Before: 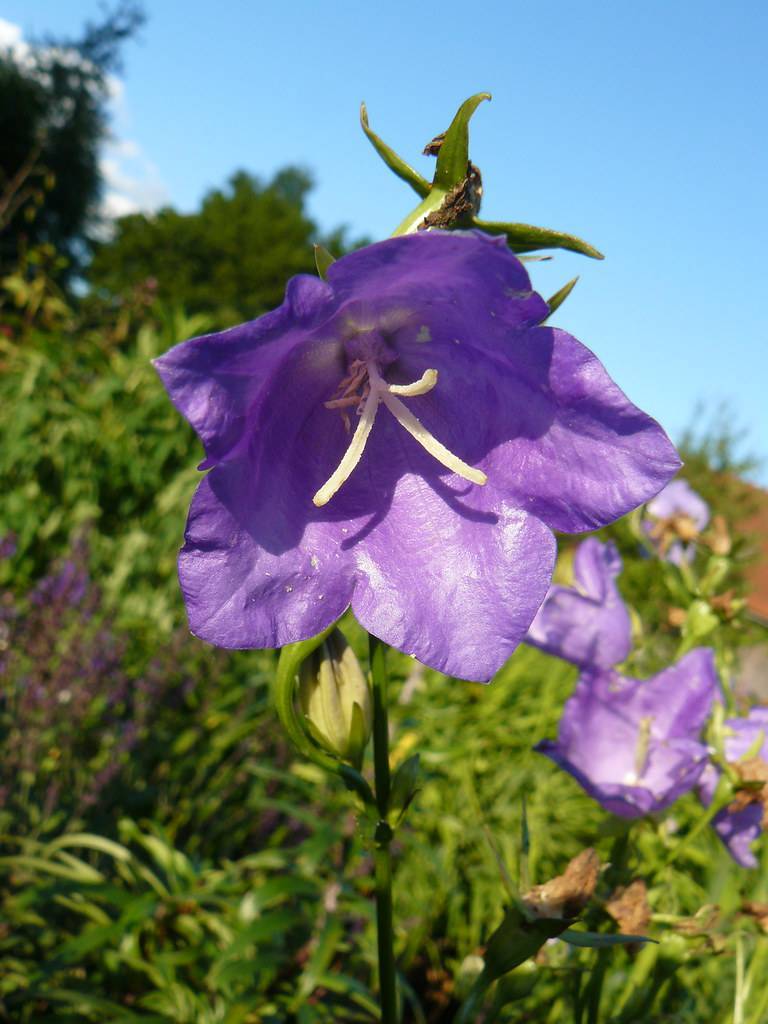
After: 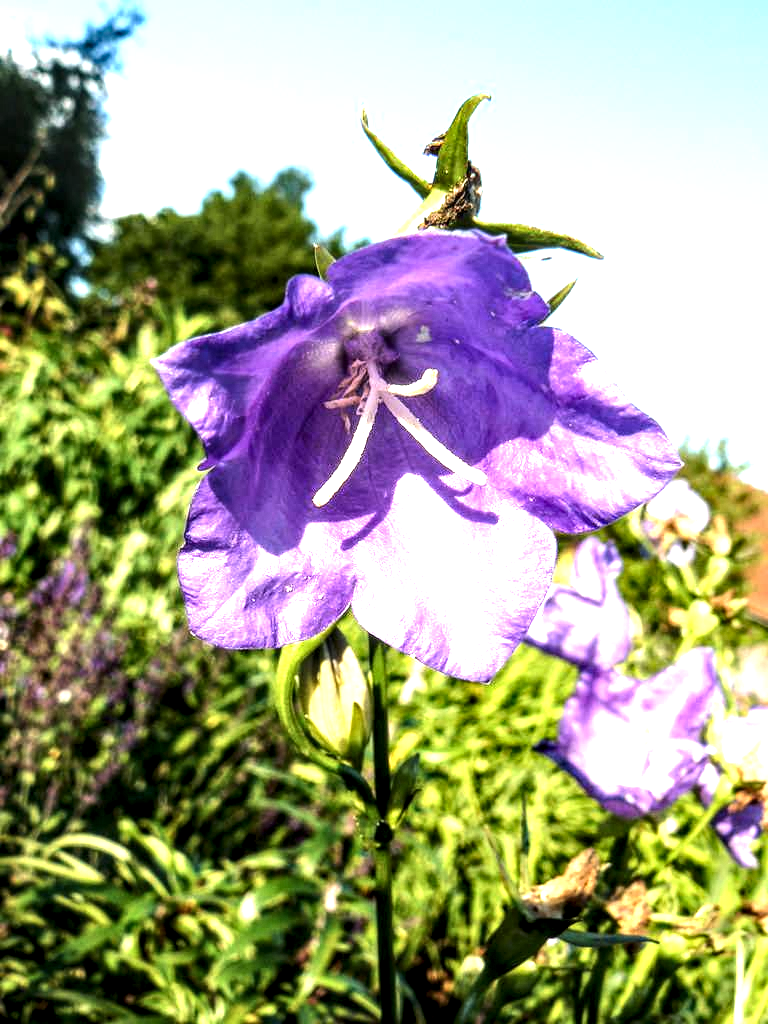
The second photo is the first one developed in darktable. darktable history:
exposure: black level correction 0, exposure 0.953 EV, compensate exposure bias true, compensate highlight preservation false
local contrast: highlights 19%, detail 186%
tone equalizer: -8 EV -0.75 EV, -7 EV -0.7 EV, -6 EV -0.6 EV, -5 EV -0.4 EV, -3 EV 0.4 EV, -2 EV 0.6 EV, -1 EV 0.7 EV, +0 EV 0.75 EV, edges refinement/feathering 500, mask exposure compensation -1.57 EV, preserve details no
